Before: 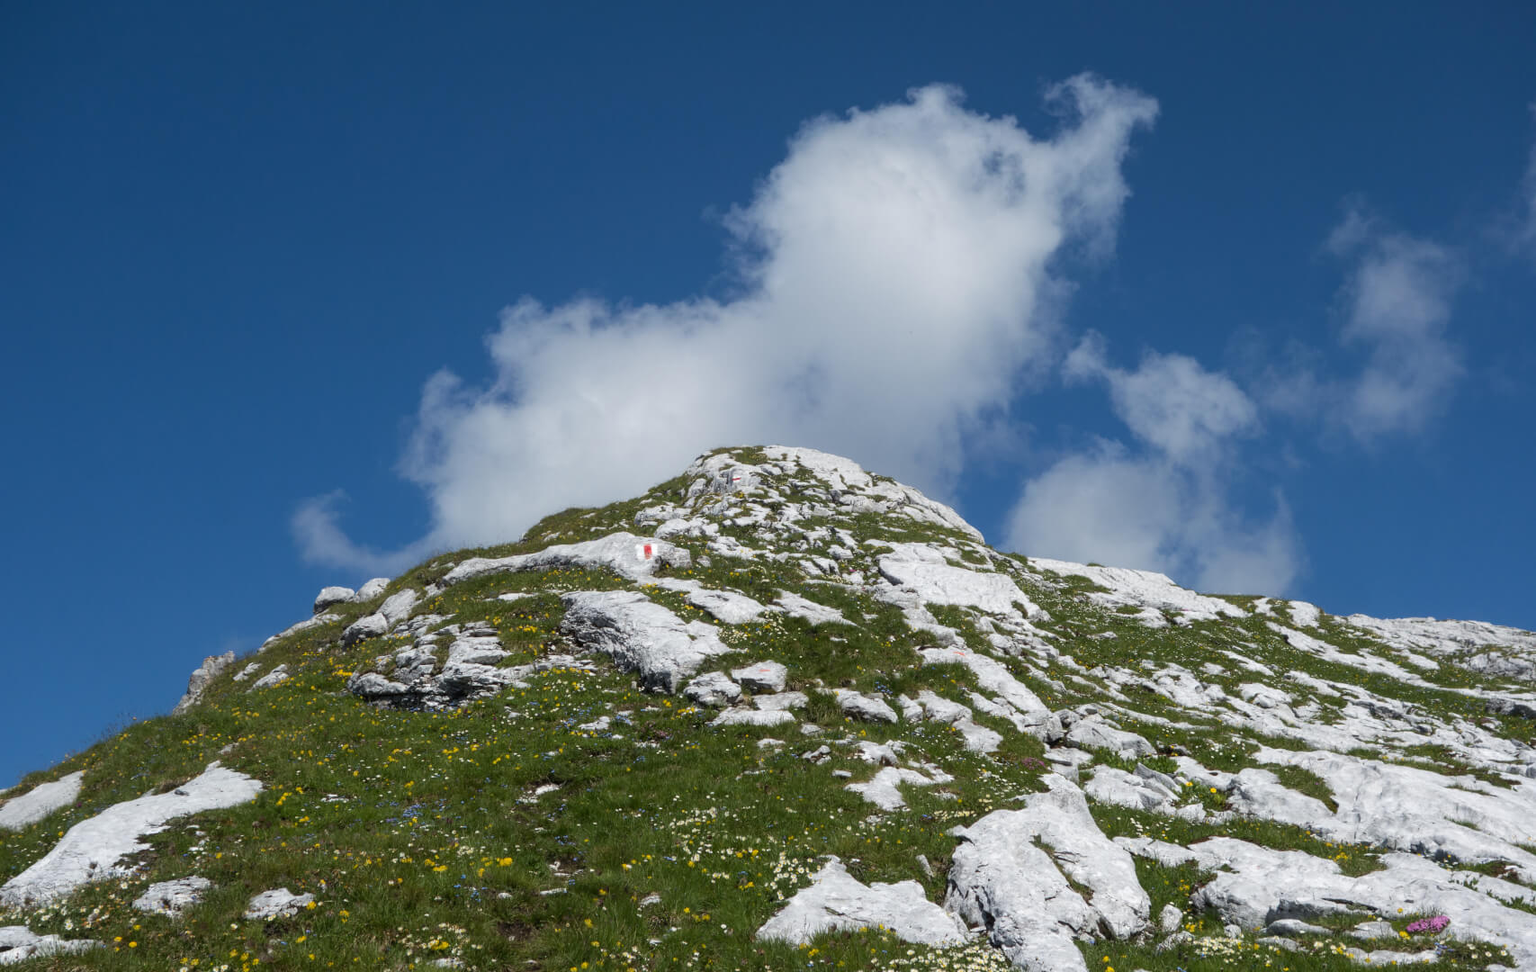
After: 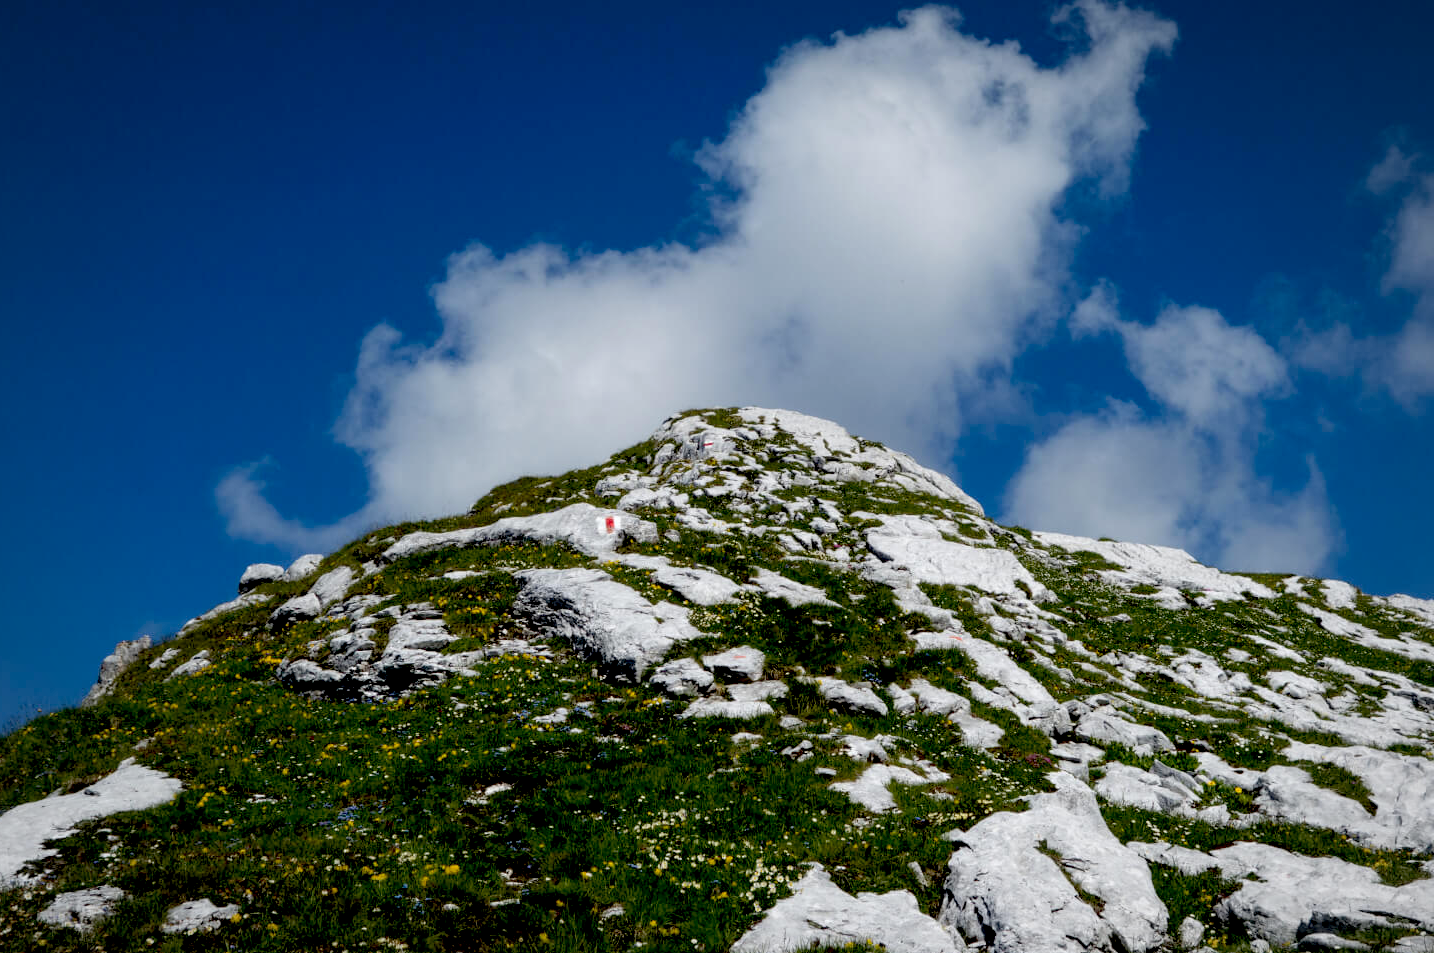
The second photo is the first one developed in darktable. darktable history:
crop: left 6.446%, top 8.188%, right 9.538%, bottom 3.548%
exposure: black level correction 0.047, exposure 0.013 EV, compensate highlight preservation false
vignetting: fall-off radius 100%, width/height ratio 1.337
